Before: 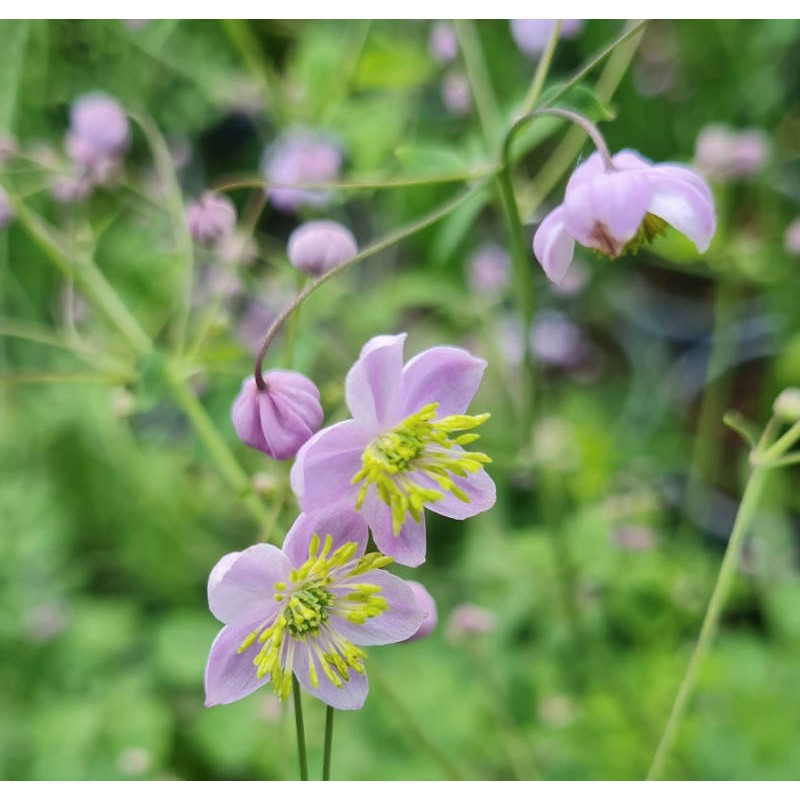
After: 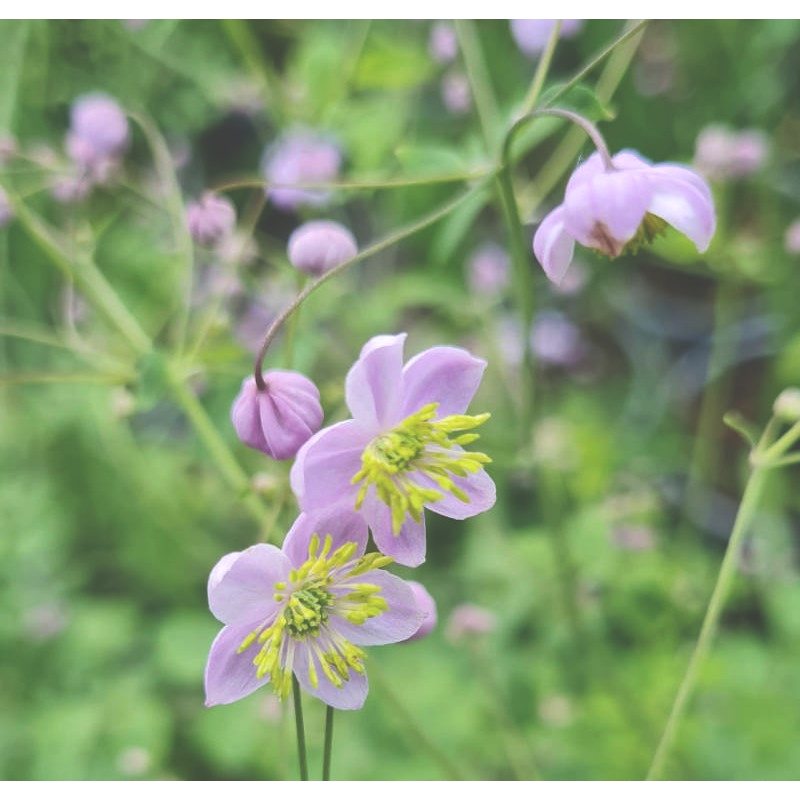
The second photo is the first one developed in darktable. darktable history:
white balance: red 1.009, blue 1.027
exposure: black level correction -0.041, exposure 0.064 EV, compensate highlight preservation false
